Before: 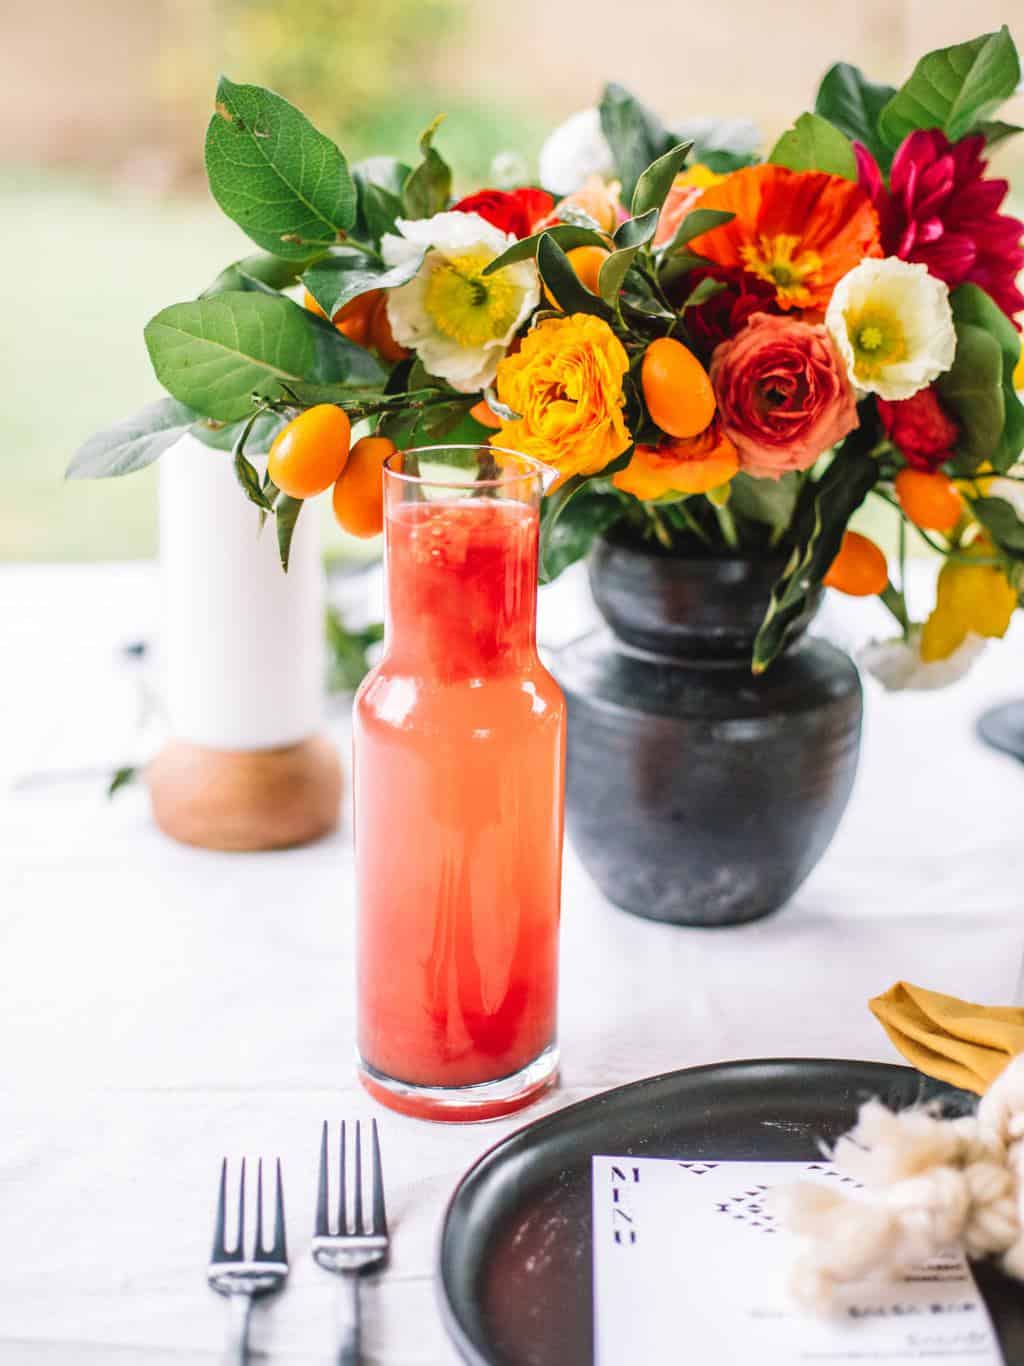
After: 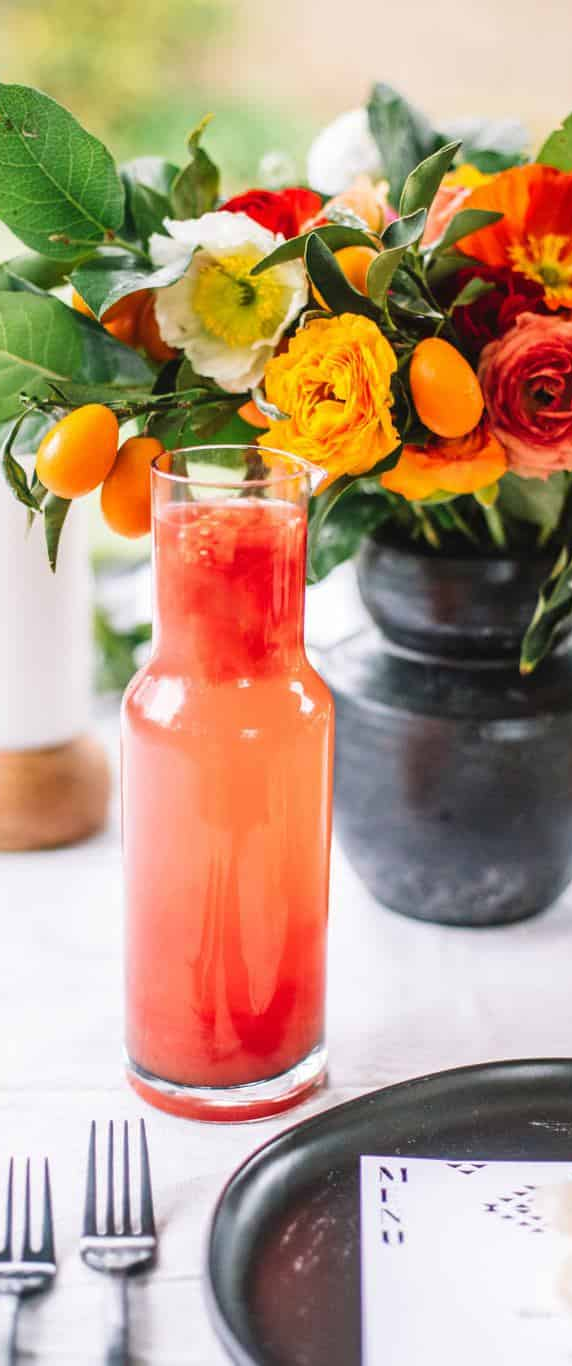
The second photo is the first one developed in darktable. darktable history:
crop and rotate: left 22.704%, right 21.35%
